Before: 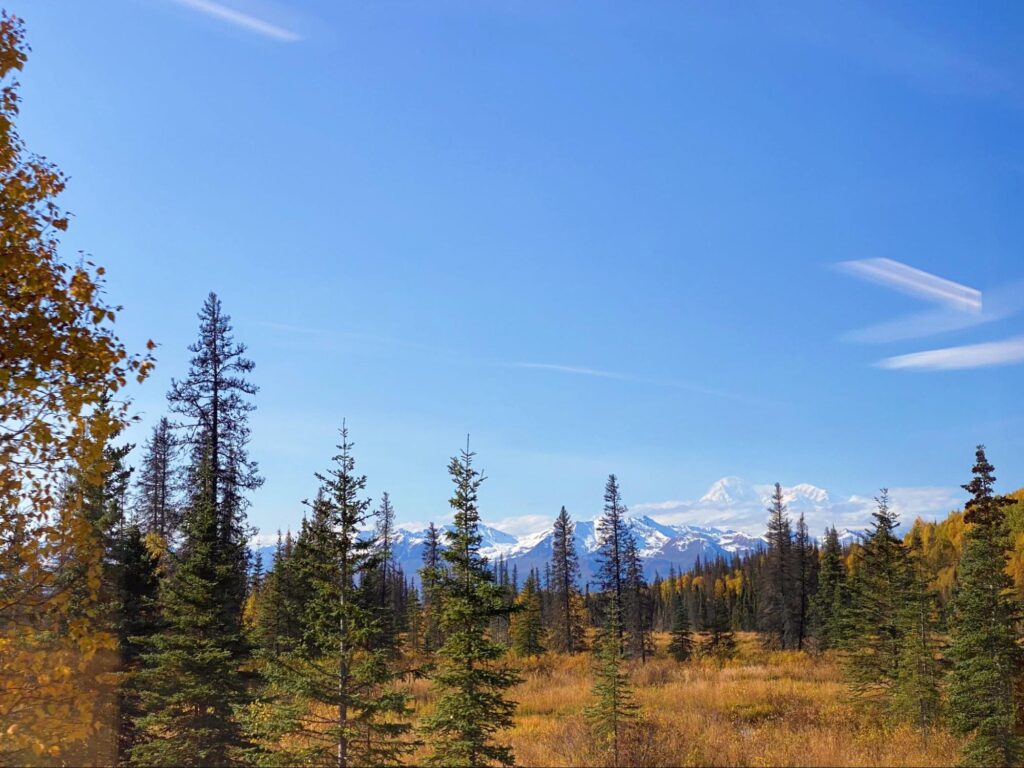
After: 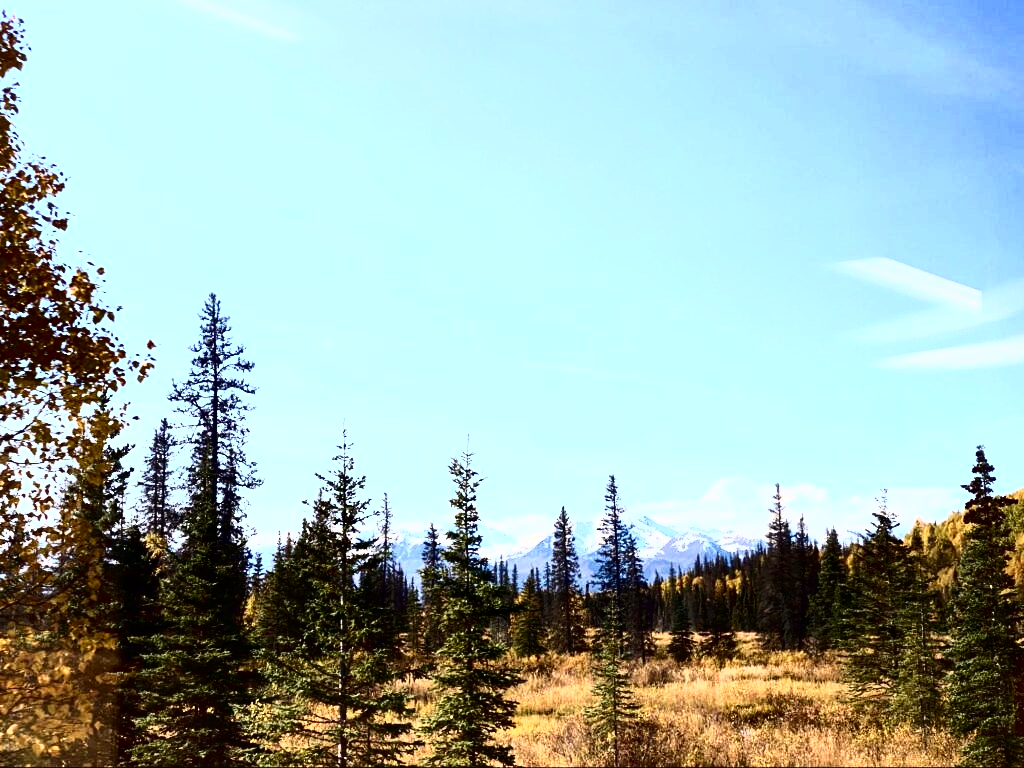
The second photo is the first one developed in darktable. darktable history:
tone curve: curves: ch0 [(0, 0) (0.003, 0) (0.011, 0.001) (0.025, 0.003) (0.044, 0.003) (0.069, 0.006) (0.1, 0.009) (0.136, 0.014) (0.177, 0.029) (0.224, 0.061) (0.277, 0.127) (0.335, 0.218) (0.399, 0.38) (0.468, 0.588) (0.543, 0.809) (0.623, 0.947) (0.709, 0.987) (0.801, 0.99) (0.898, 0.99) (1, 1)], color space Lab, independent channels, preserve colors none
color balance rgb: perceptual saturation grading › global saturation 8.514%
